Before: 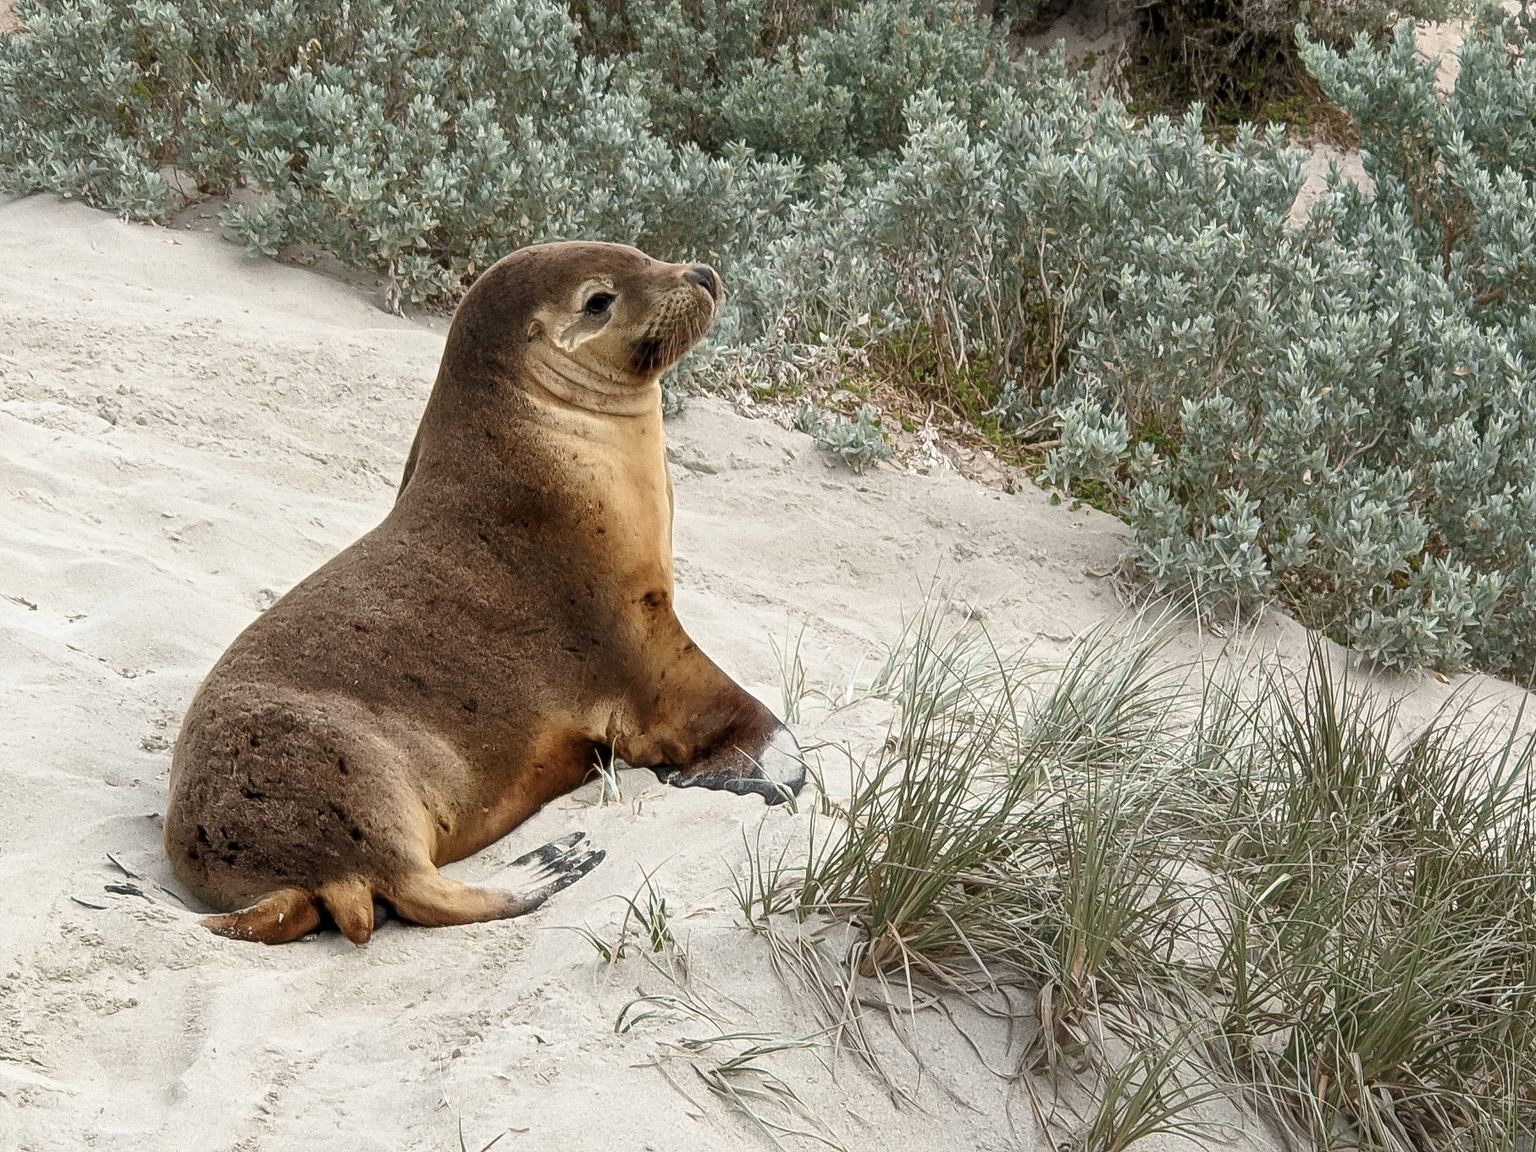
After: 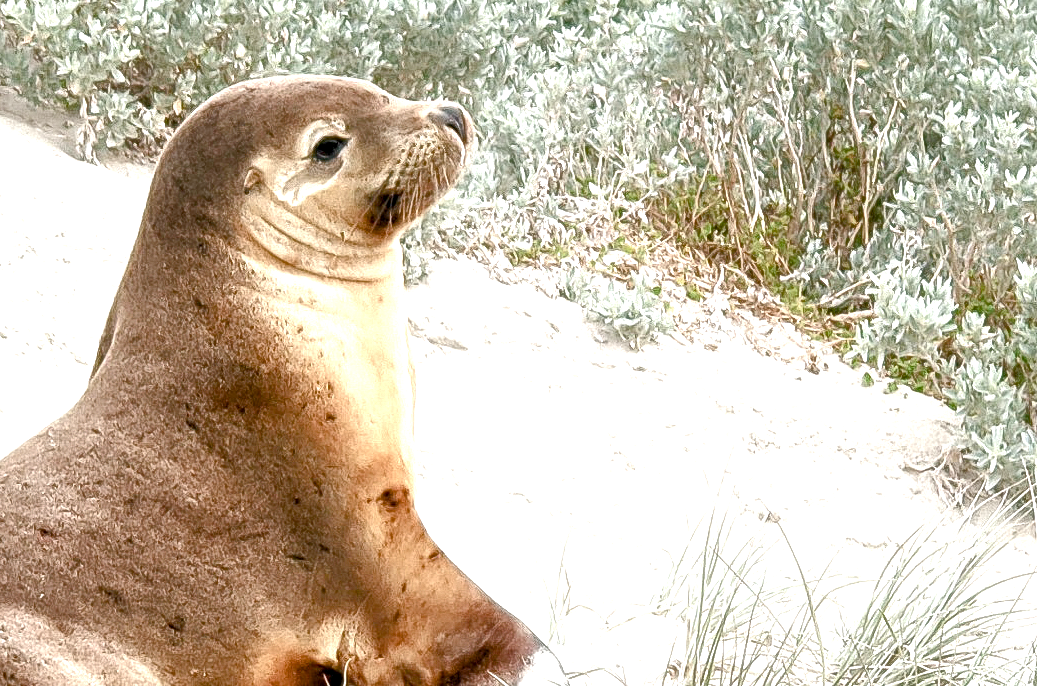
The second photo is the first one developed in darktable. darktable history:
exposure: black level correction 0.001, exposure 1.719 EV, compensate exposure bias true, compensate highlight preservation false
crop: left 20.932%, top 15.471%, right 21.848%, bottom 34.081%
color balance rgb: shadows lift › chroma 1%, shadows lift › hue 113°, highlights gain › chroma 0.2%, highlights gain › hue 333°, perceptual saturation grading › global saturation 20%, perceptual saturation grading › highlights -50%, perceptual saturation grading › shadows 25%, contrast -10%
